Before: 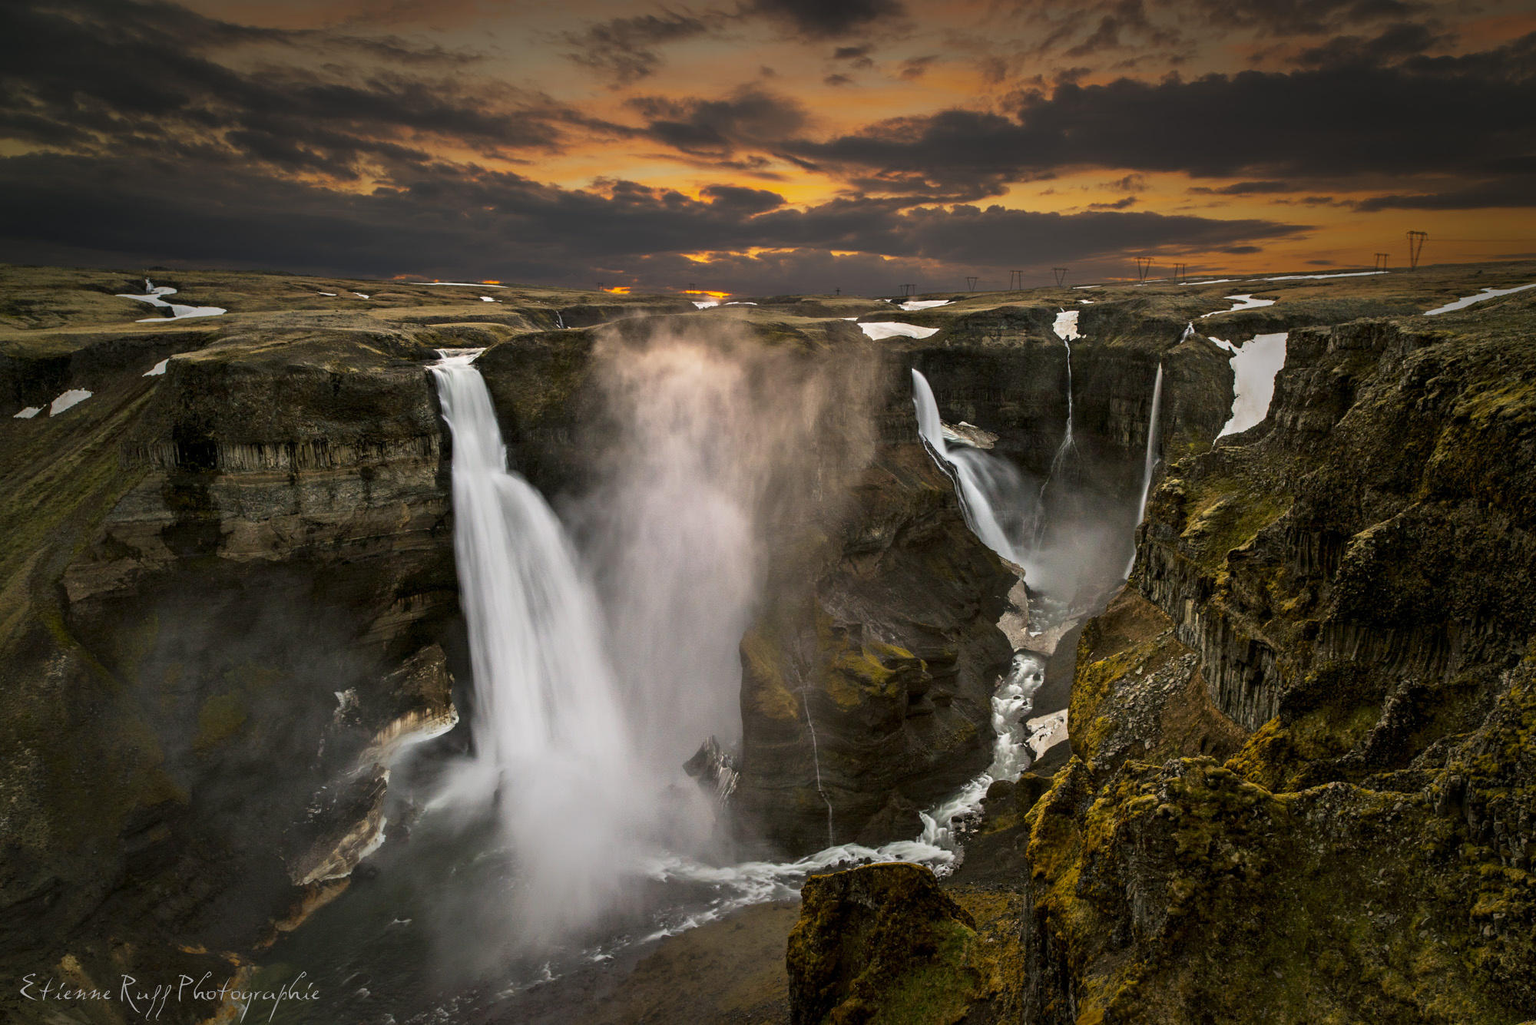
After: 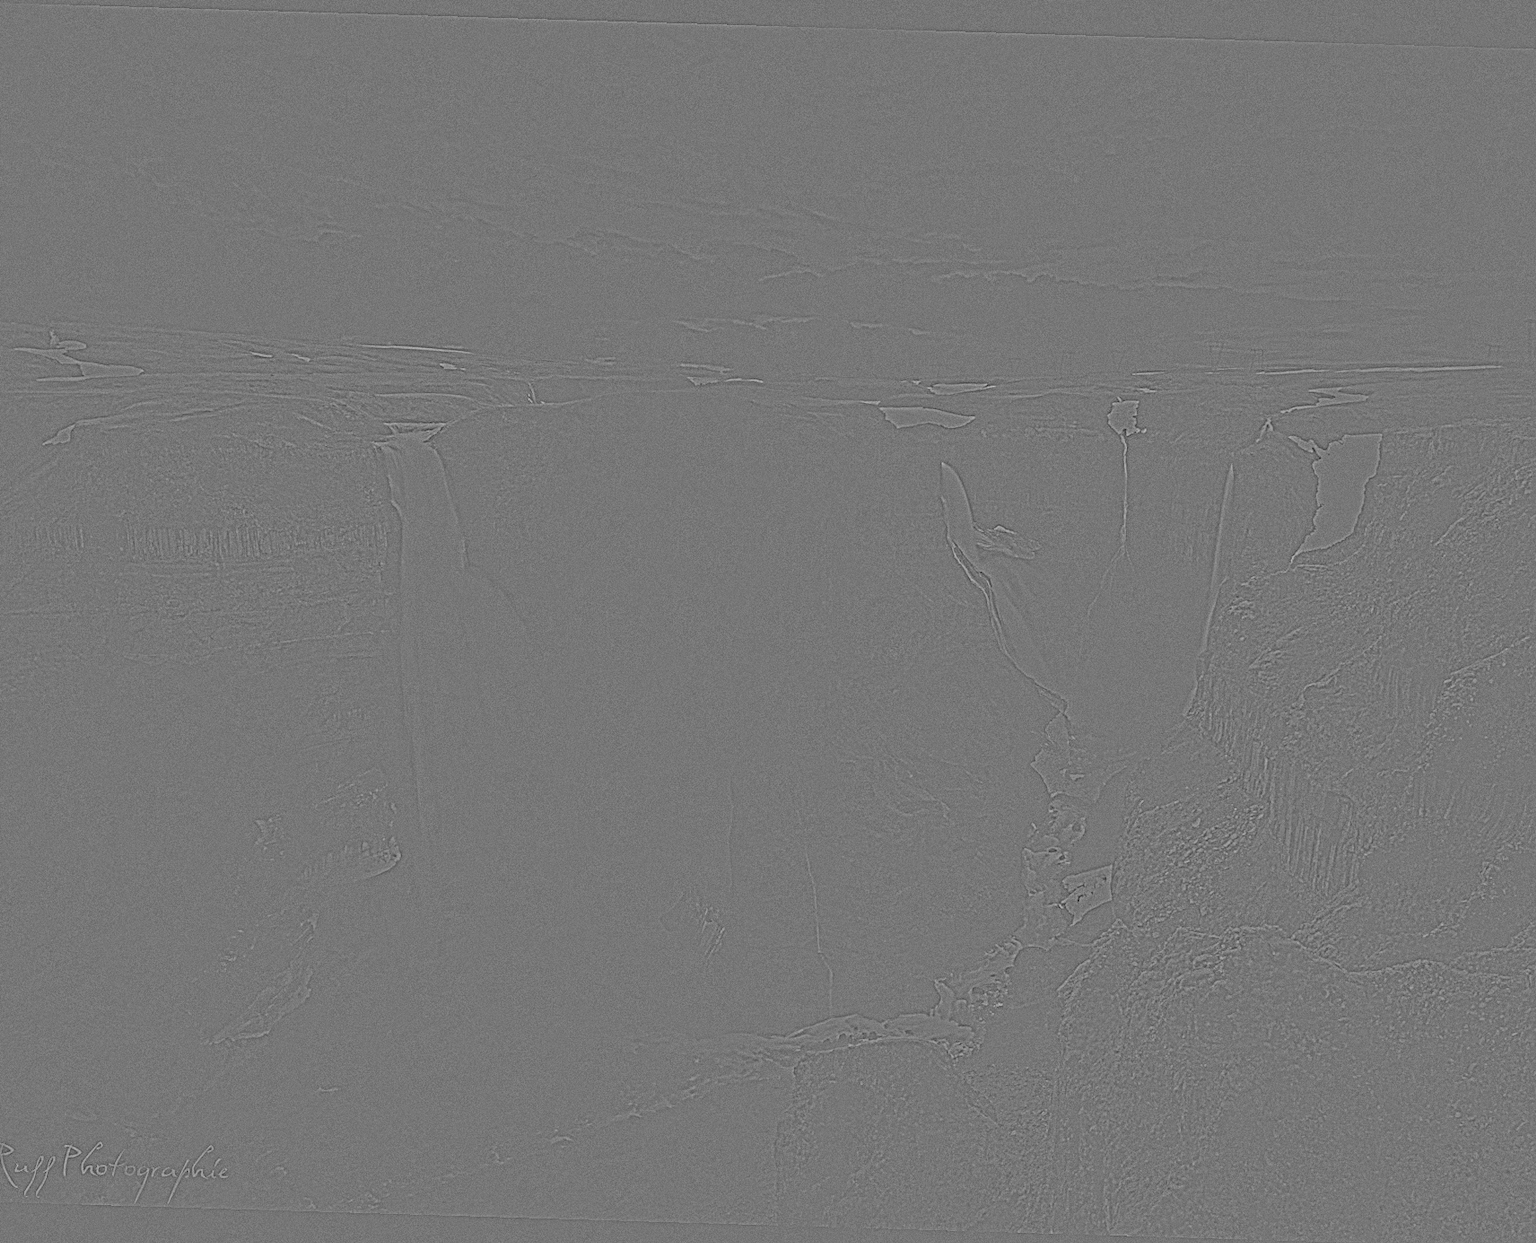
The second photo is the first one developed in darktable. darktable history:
crop: left 8.026%, right 7.374%
exposure: black level correction 0.001, exposure 0.5 EV, compensate exposure bias true, compensate highlight preservation false
grain: coarseness 0.09 ISO
rotate and perspective: rotation 1.72°, automatic cropping off
rgb levels: preserve colors max RGB
sharpen: on, module defaults
highpass: sharpness 5.84%, contrast boost 8.44%
